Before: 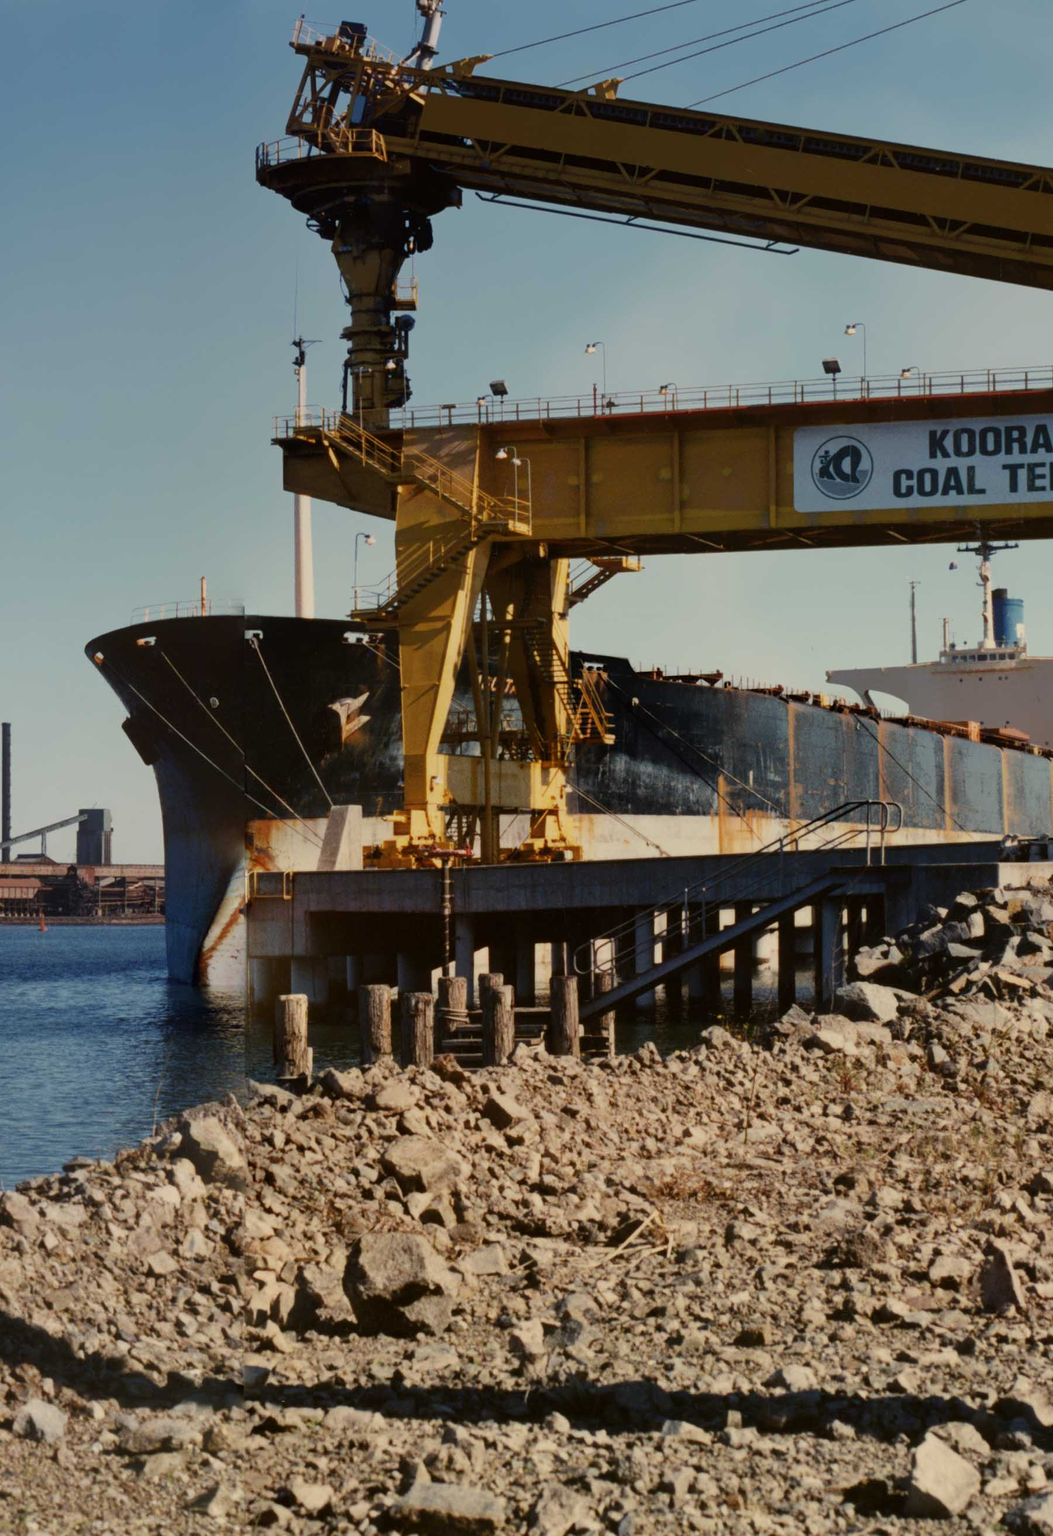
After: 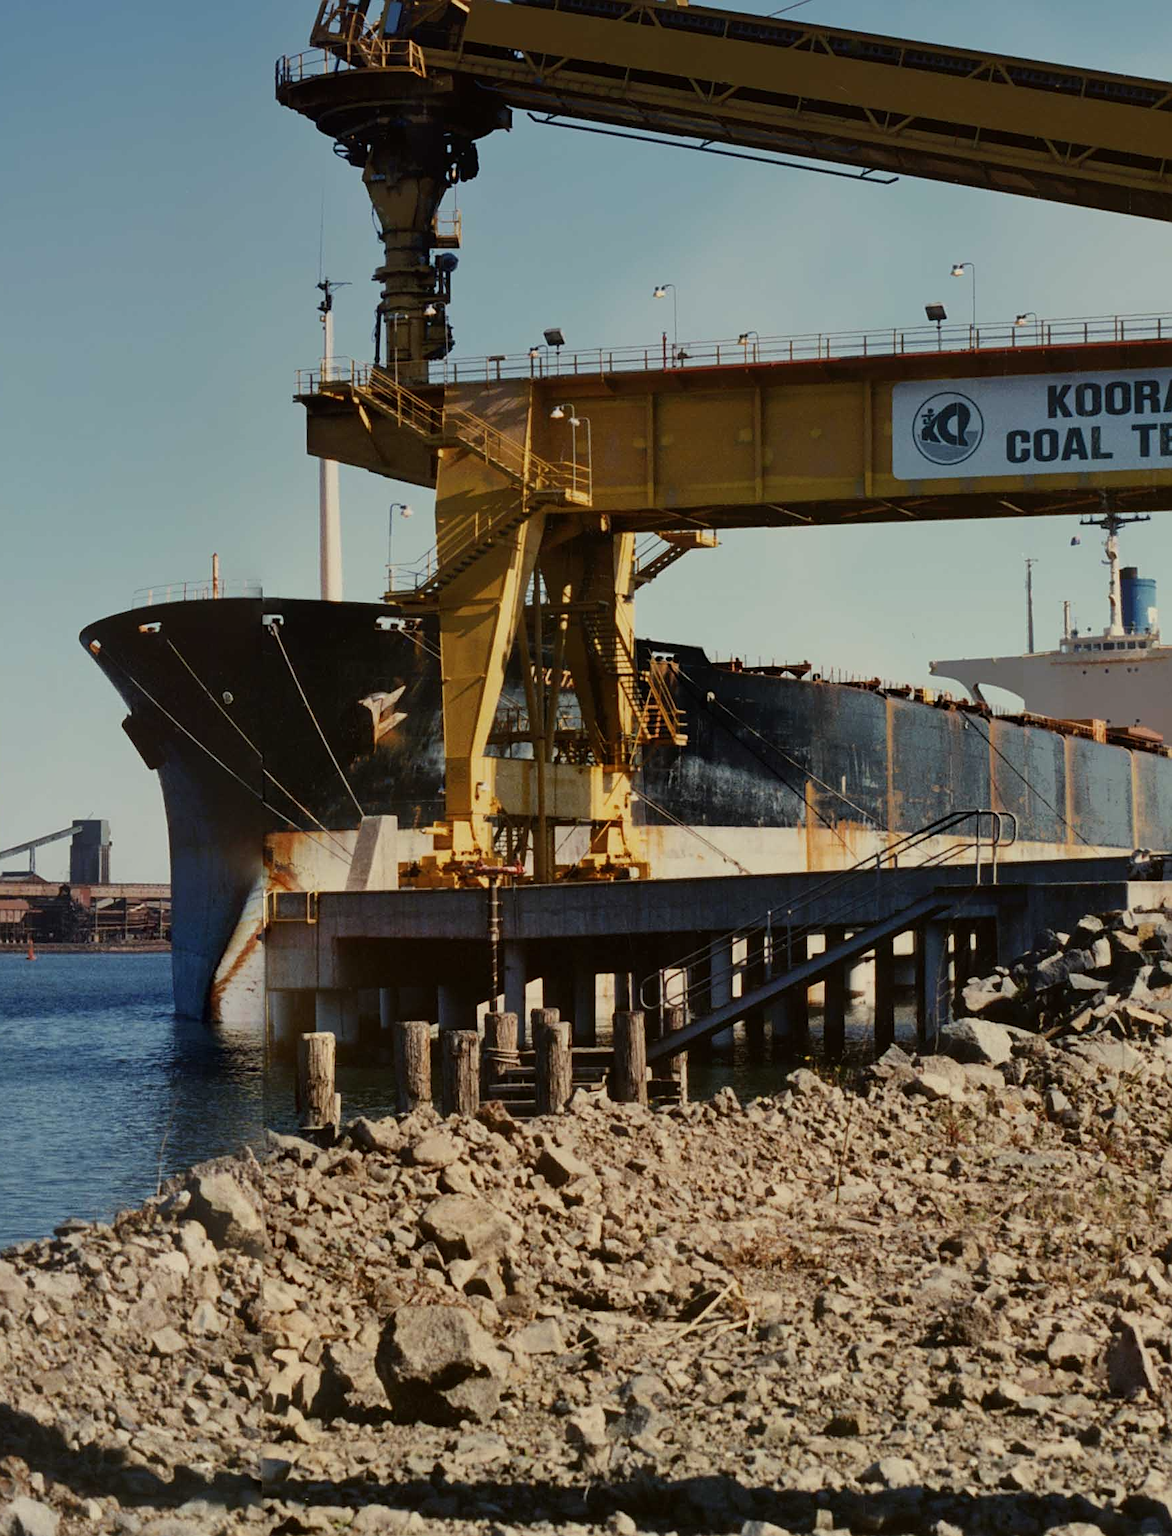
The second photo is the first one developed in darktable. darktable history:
shadows and highlights: shadows 20.55, highlights -20.99, soften with gaussian
sharpen: on, module defaults
crop: left 1.507%, top 6.147%, right 1.379%, bottom 6.637%
white balance: red 0.978, blue 0.999
